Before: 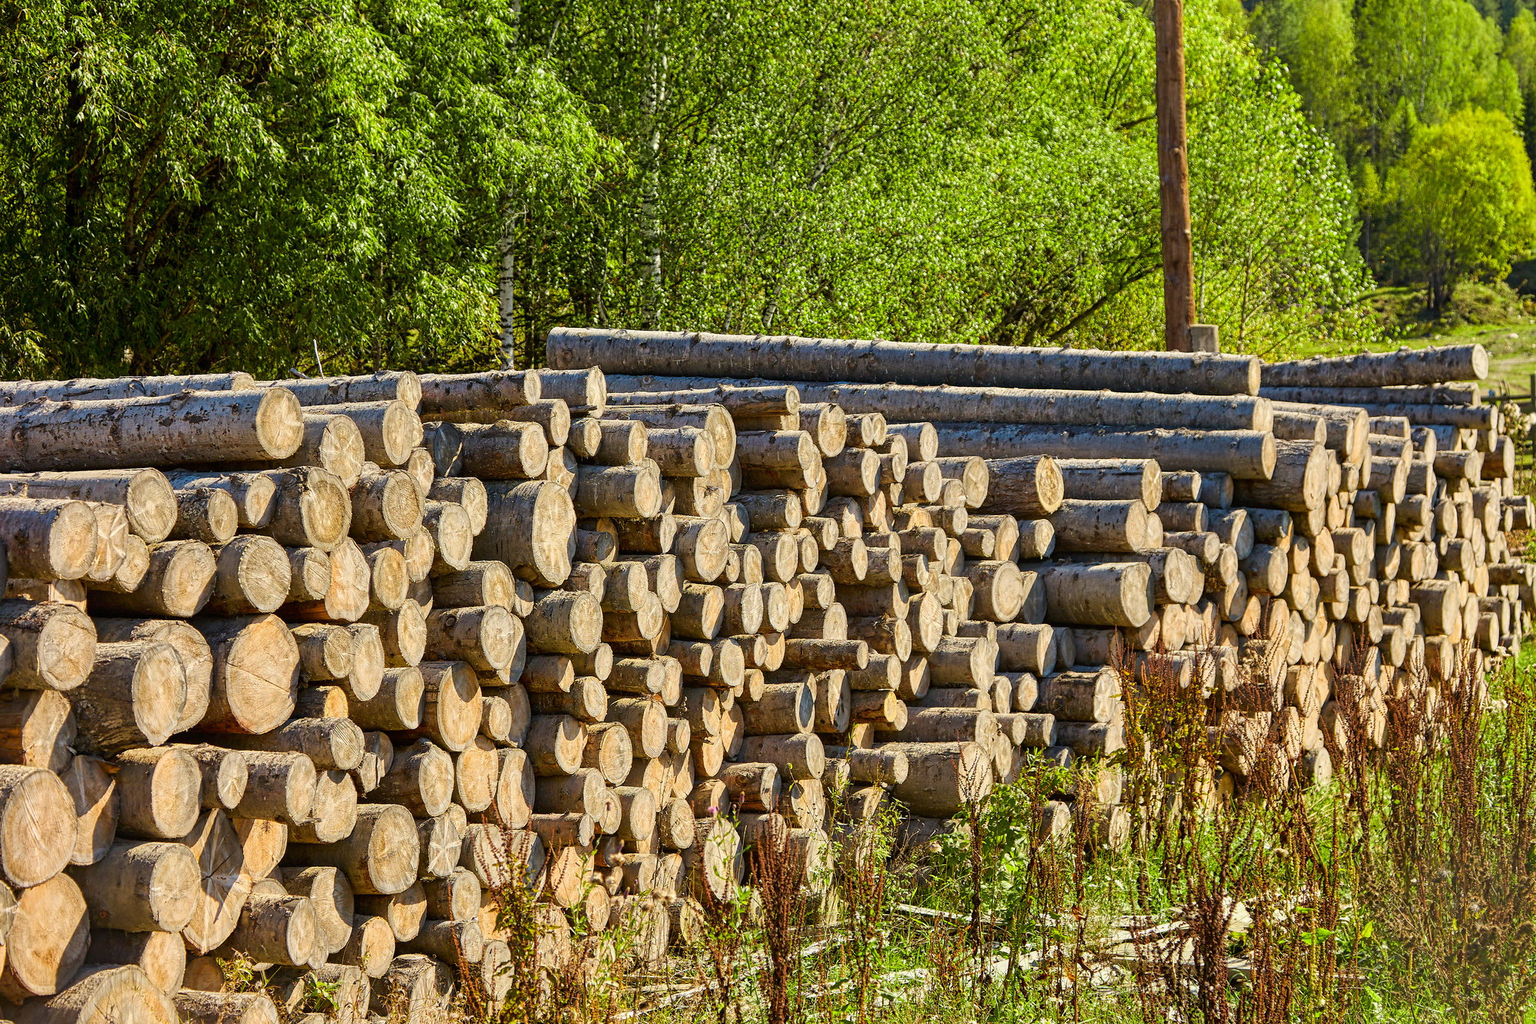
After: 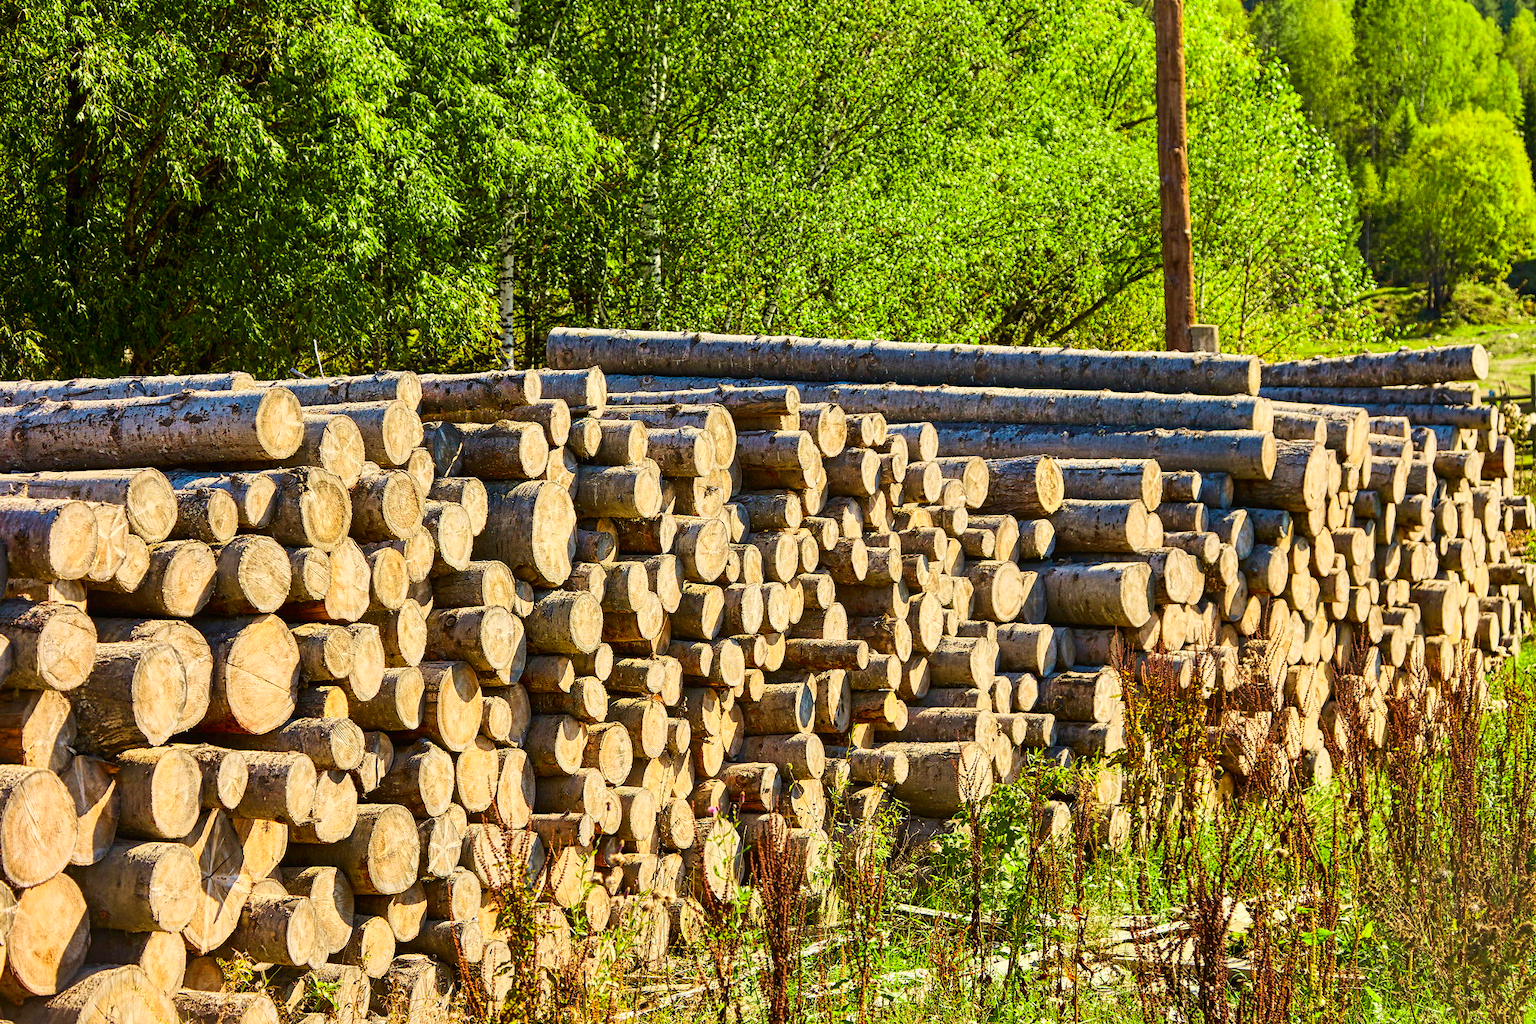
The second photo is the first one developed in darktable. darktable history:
contrast brightness saturation: contrast 0.23, brightness 0.1, saturation 0.29
velvia: on, module defaults
